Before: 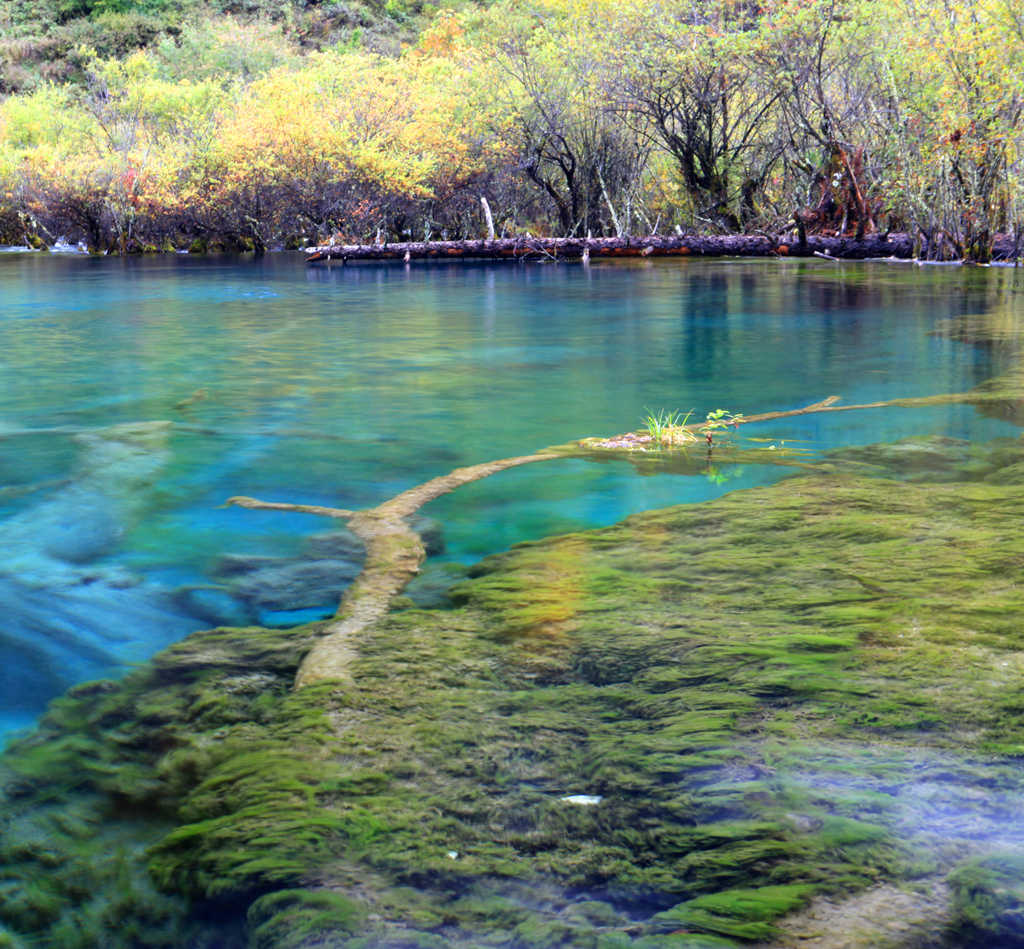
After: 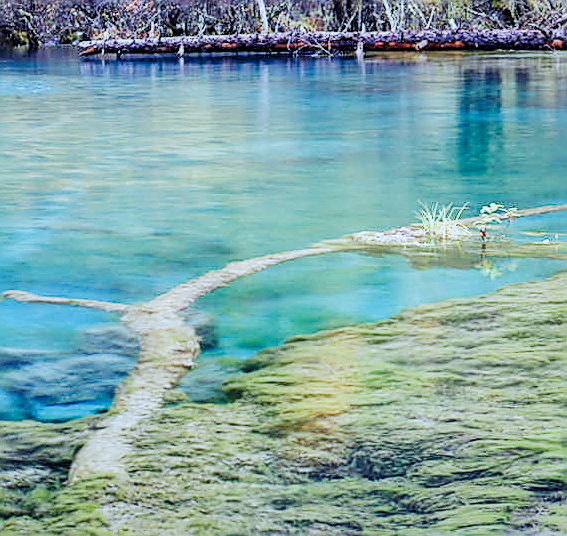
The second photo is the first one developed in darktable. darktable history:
exposure: black level correction 0, exposure 1.199 EV, compensate highlight preservation false
crop and rotate: left 22.122%, top 21.733%, right 22.463%, bottom 21.696%
sharpen: radius 1.424, amount 1.236, threshold 0.679
local contrast: on, module defaults
filmic rgb: black relative exposure -8.54 EV, white relative exposure 5.53 EV, threshold 2.94 EV, hardness 3.38, contrast 1.021, preserve chrominance no, color science v5 (2021), contrast in shadows safe, contrast in highlights safe, enable highlight reconstruction true
levels: mode automatic, levels [0, 0.492, 0.984]
color correction: highlights a* -4.06, highlights b* -10.99
